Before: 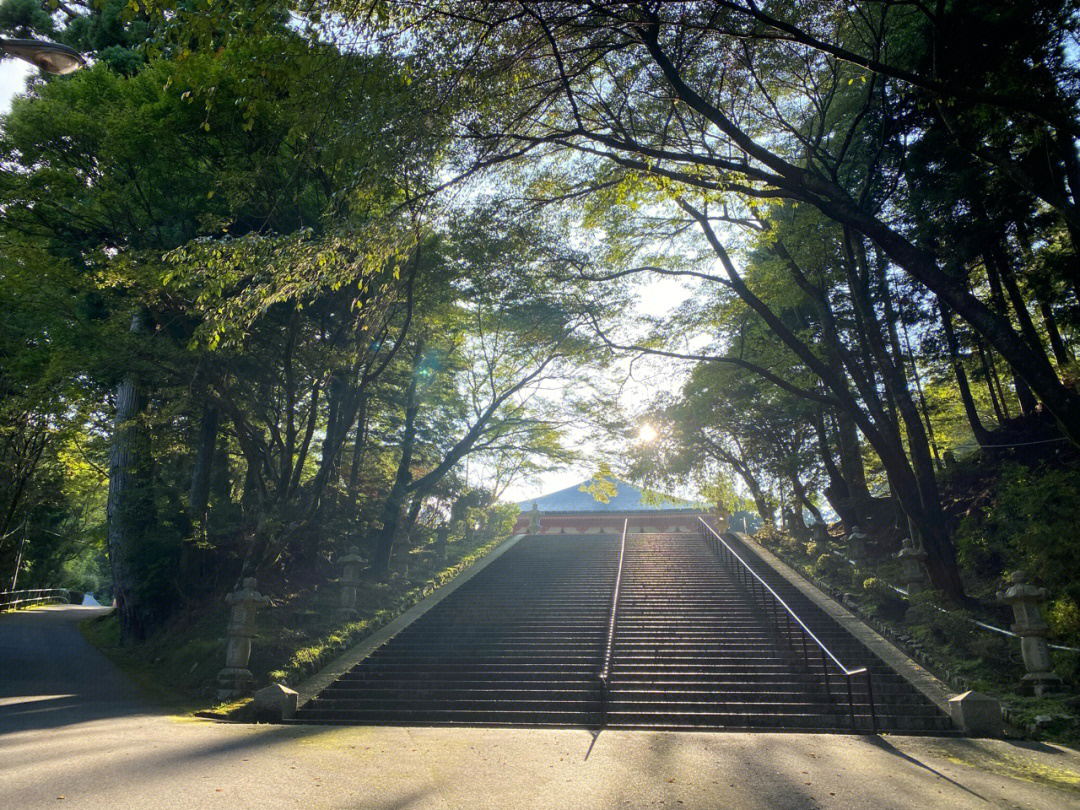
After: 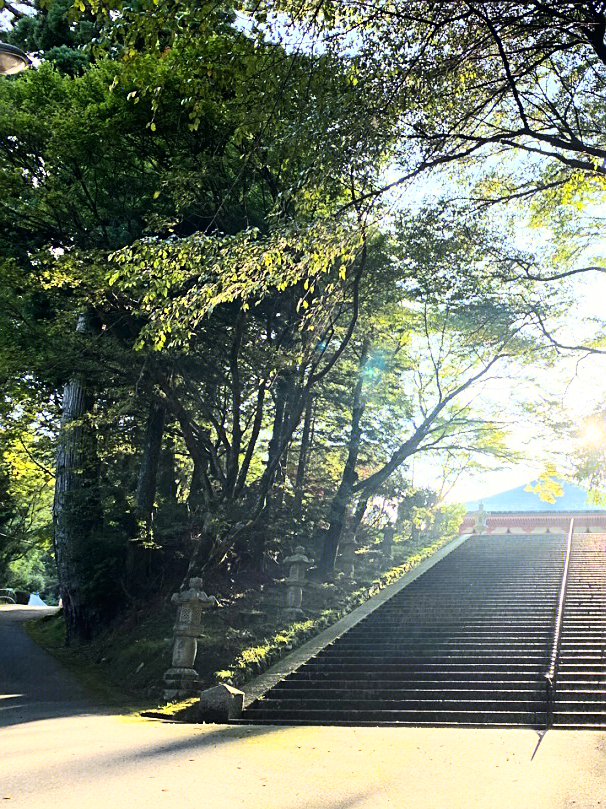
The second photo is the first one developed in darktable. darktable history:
sharpen: on, module defaults
base curve: curves: ch0 [(0, 0) (0.007, 0.004) (0.027, 0.03) (0.046, 0.07) (0.207, 0.54) (0.442, 0.872) (0.673, 0.972) (1, 1)]
crop: left 5.081%, right 38.803%
